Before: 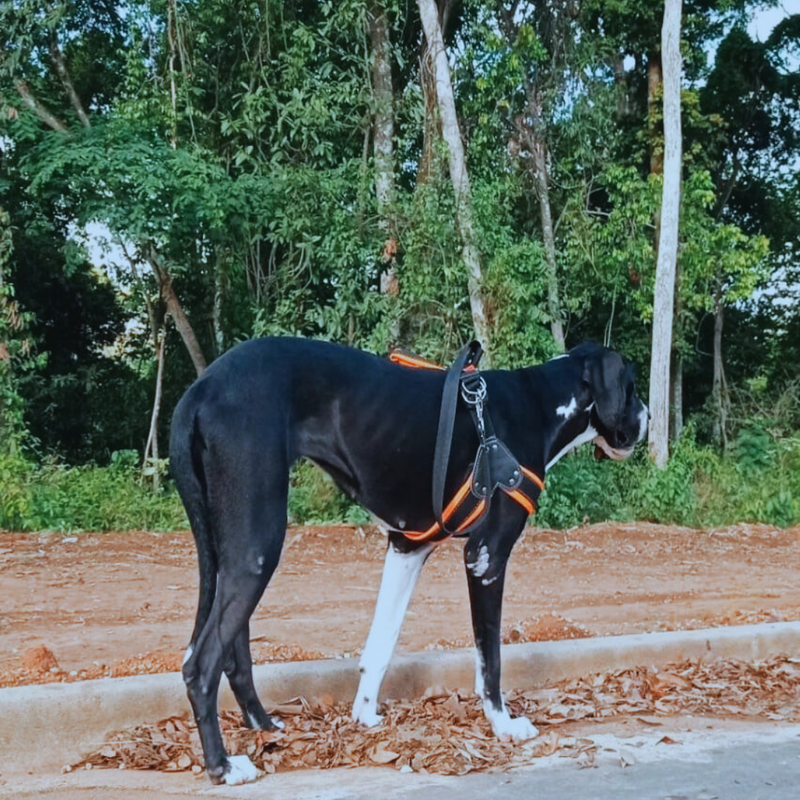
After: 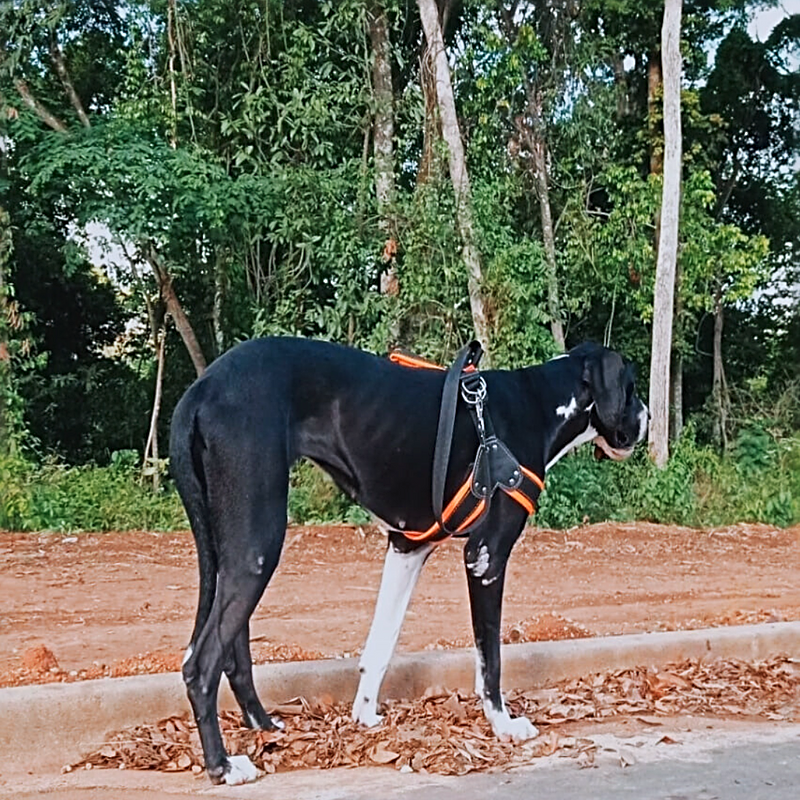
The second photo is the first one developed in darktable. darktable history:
sharpen: radius 2.543, amount 0.636
white balance: red 1.127, blue 0.943
